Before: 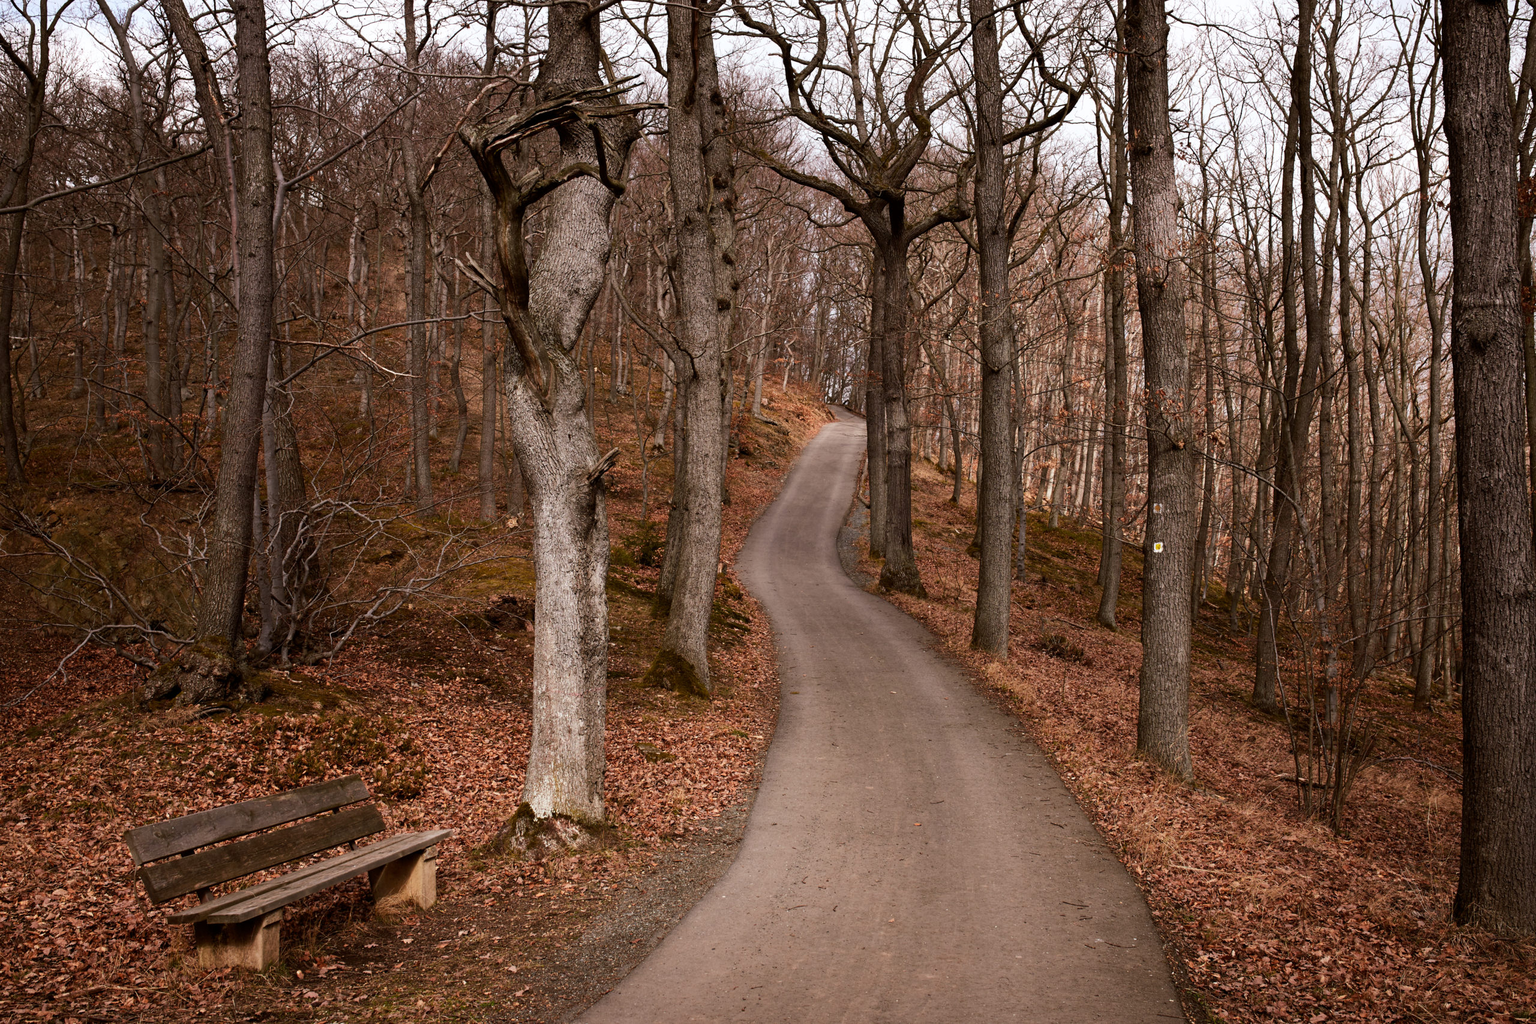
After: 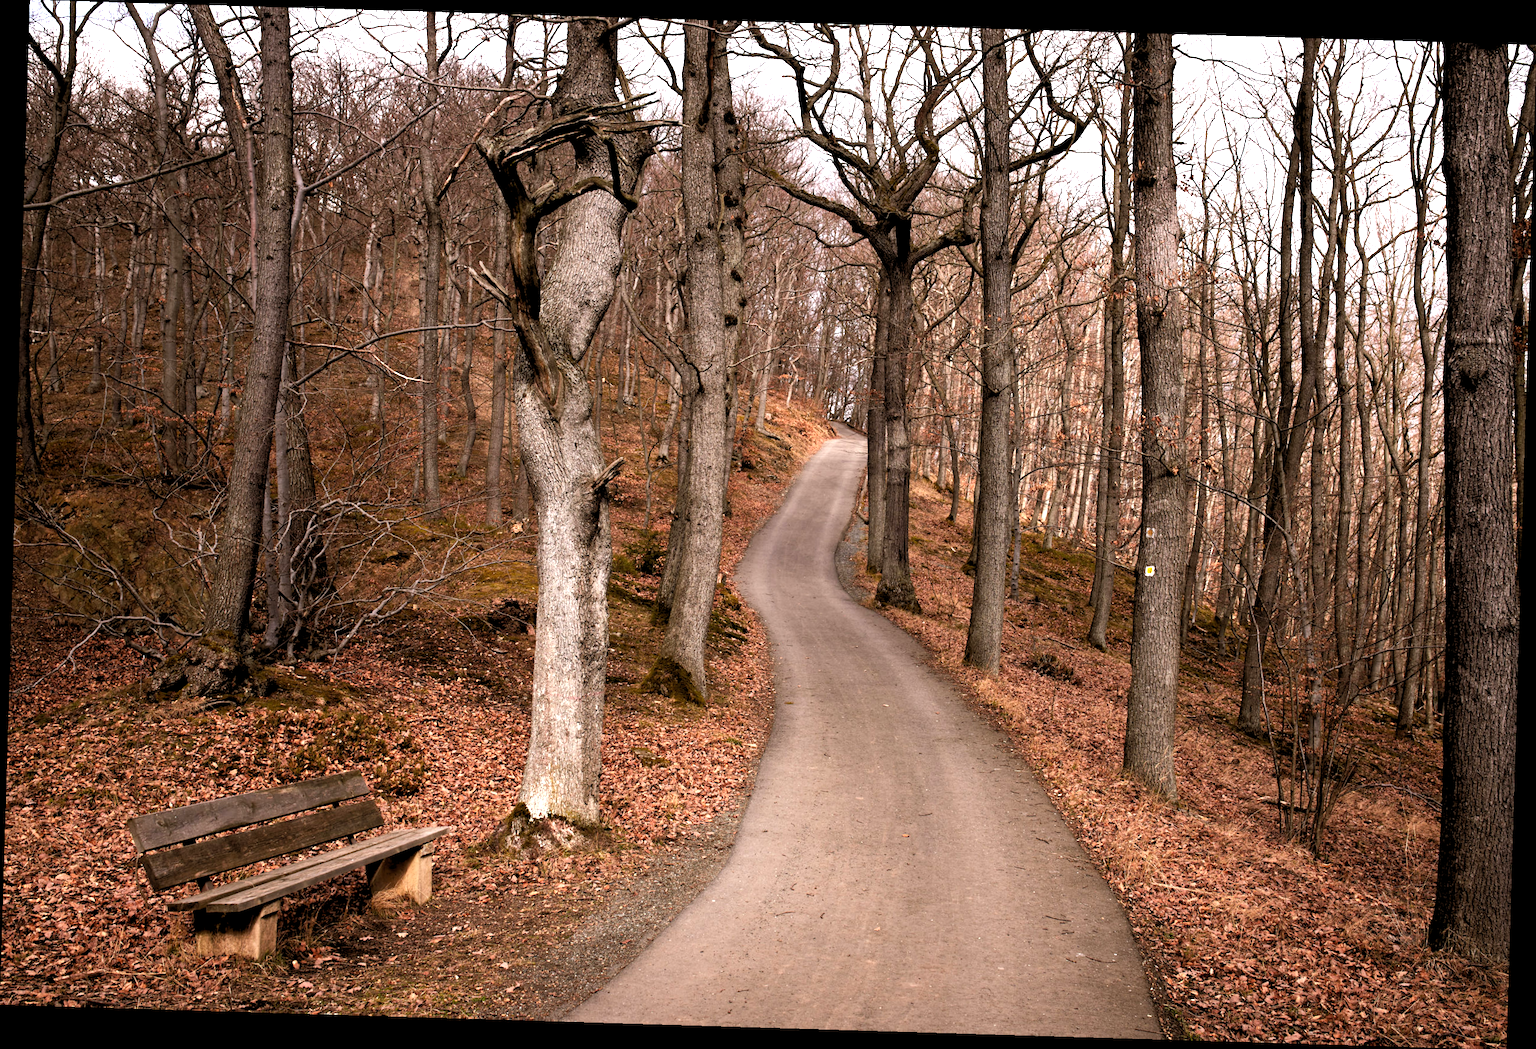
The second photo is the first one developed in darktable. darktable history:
rotate and perspective: rotation 1.72°, automatic cropping off
rgb levels: levels [[0.01, 0.419, 0.839], [0, 0.5, 1], [0, 0.5, 1]]
exposure: exposure 0.6 EV, compensate highlight preservation false
